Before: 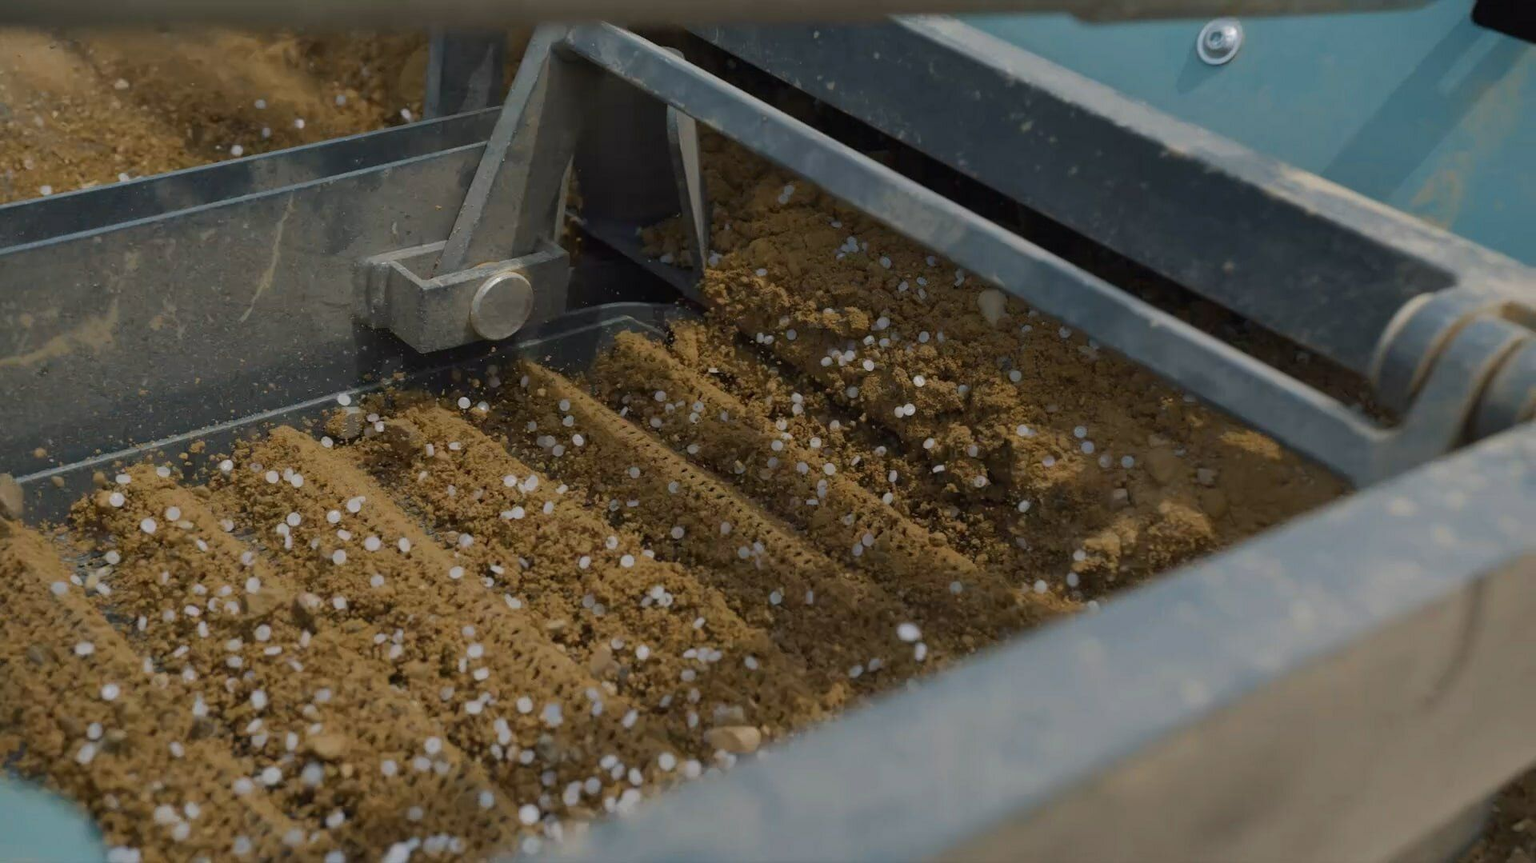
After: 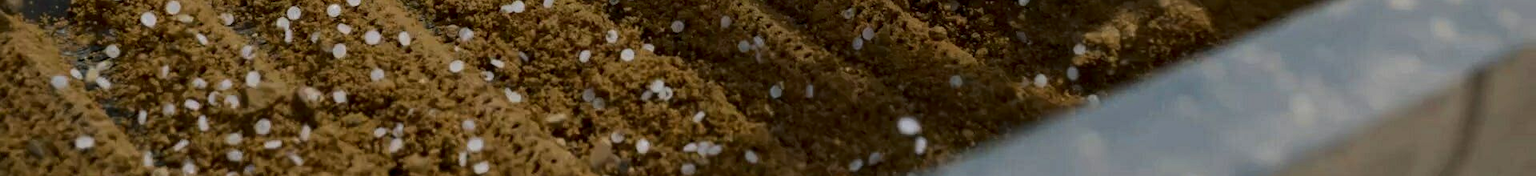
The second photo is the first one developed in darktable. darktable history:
local contrast: on, module defaults
crop and rotate: top 58.707%, bottom 20.881%
contrast brightness saturation: contrast 0.199, brightness -0.1, saturation 0.102
